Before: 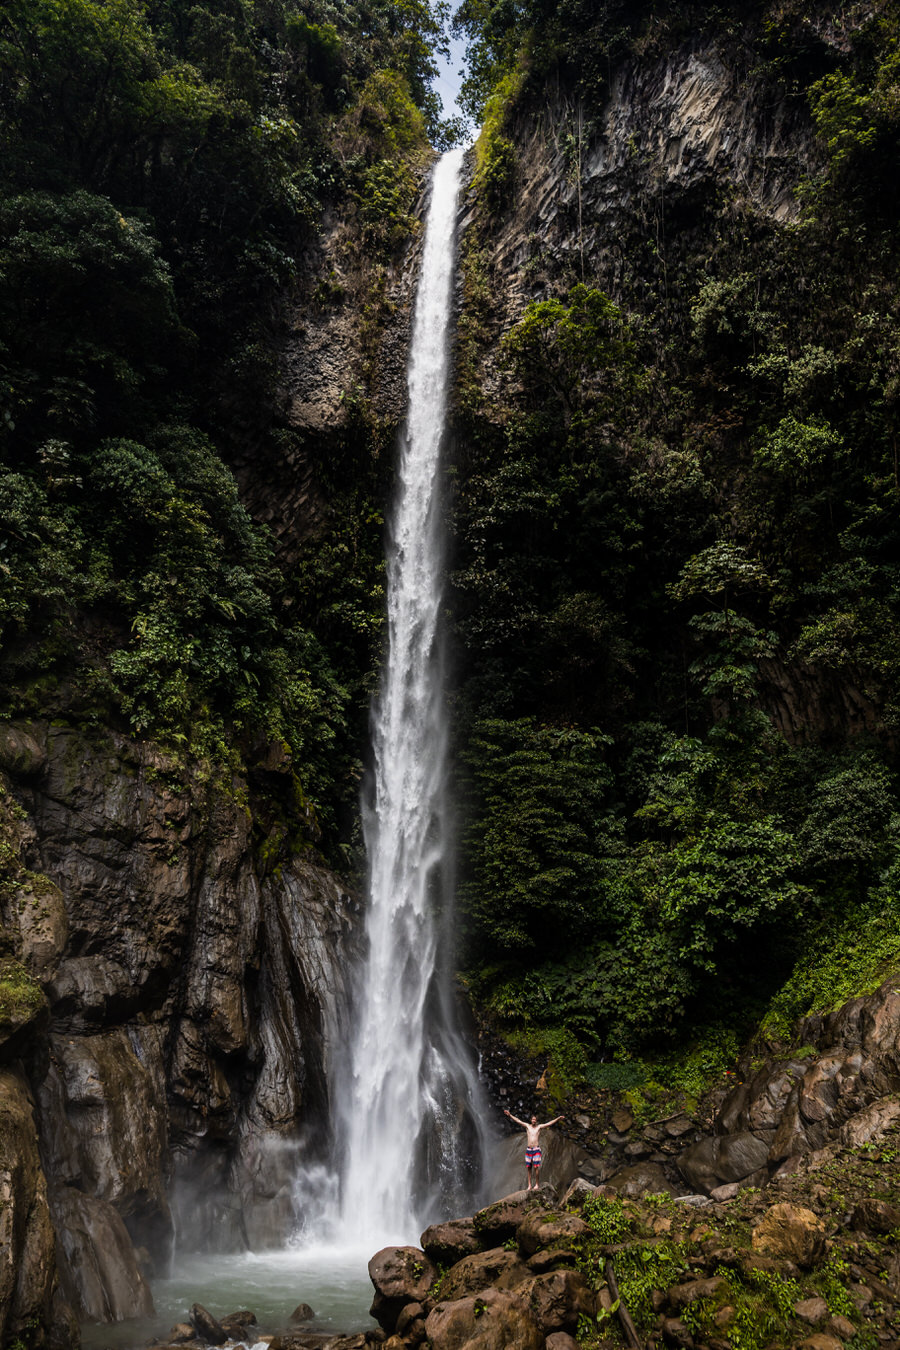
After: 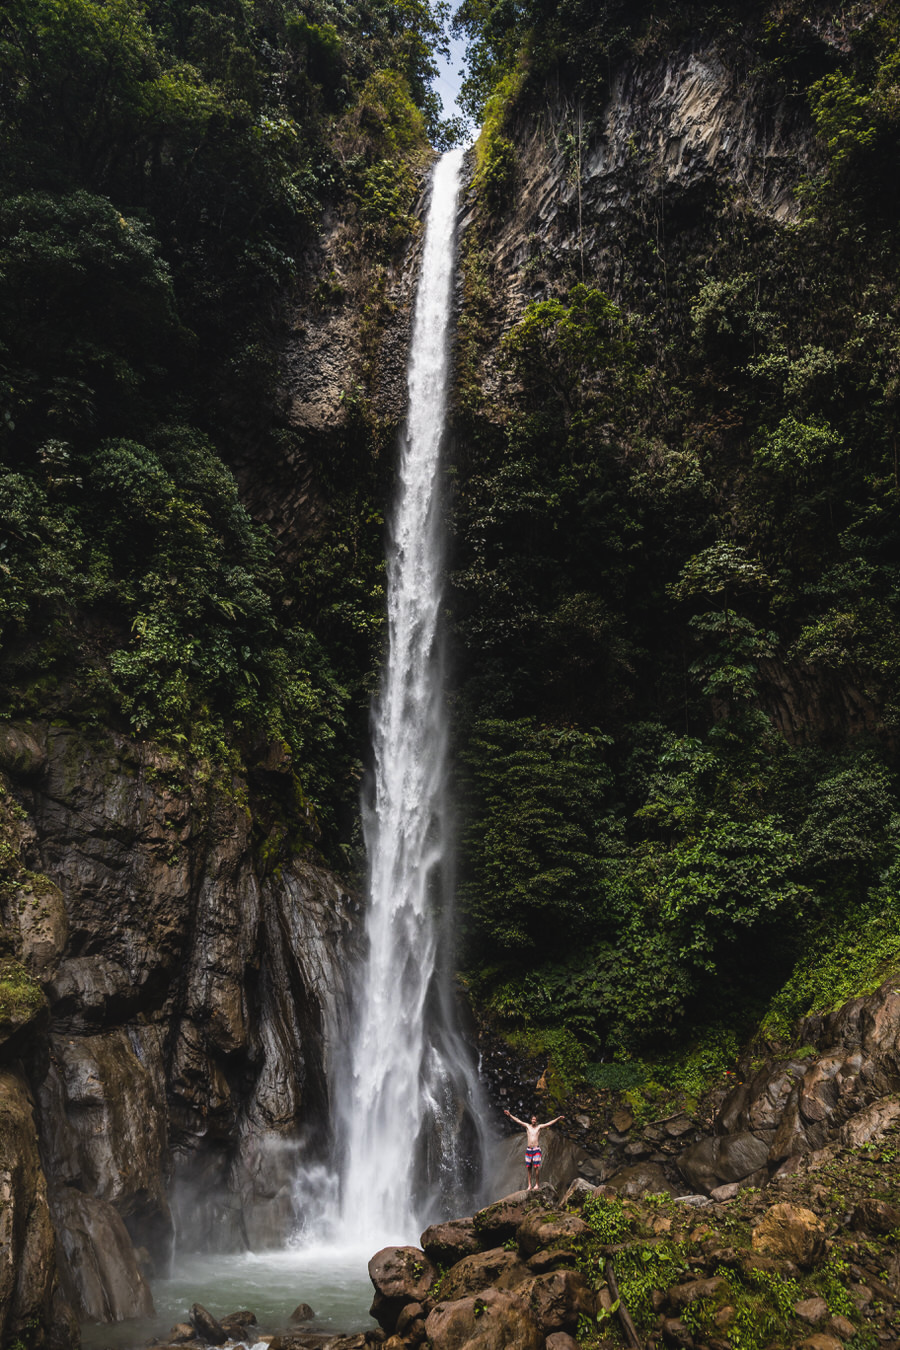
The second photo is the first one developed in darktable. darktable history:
rotate and perspective: automatic cropping original format, crop left 0, crop top 0
exposure: black level correction -0.005, exposure 0.054 EV, compensate highlight preservation false
